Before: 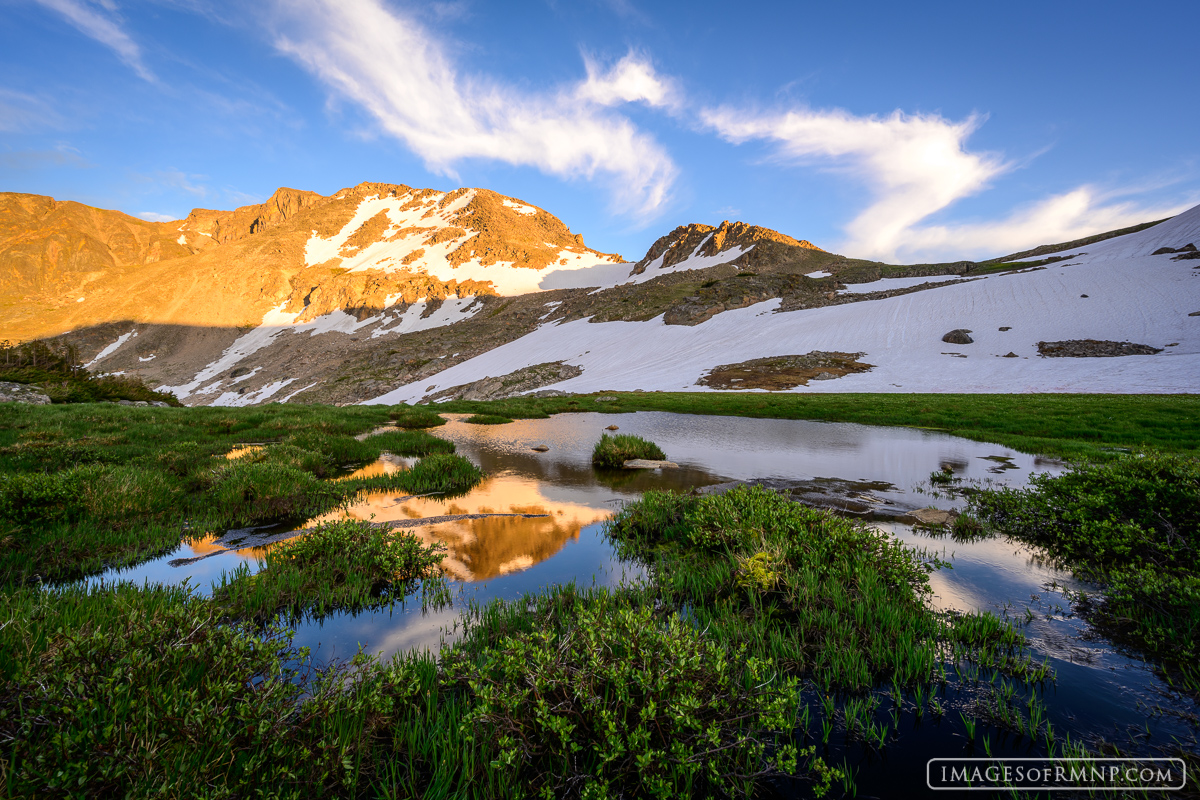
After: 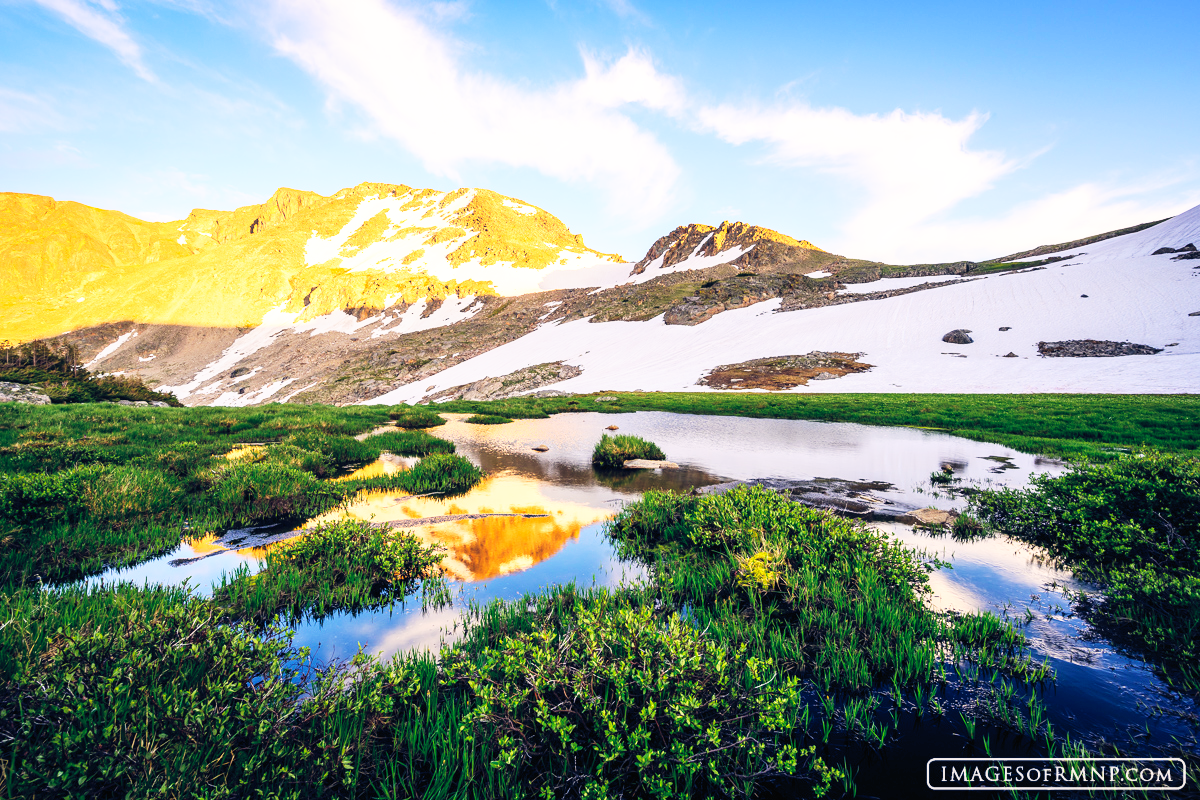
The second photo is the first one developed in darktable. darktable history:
contrast brightness saturation: brightness 0.13
base curve: curves: ch0 [(0, 0) (0.007, 0.004) (0.027, 0.03) (0.046, 0.07) (0.207, 0.54) (0.442, 0.872) (0.673, 0.972) (1, 1)], preserve colors none
color balance rgb: shadows lift › hue 87.51°, highlights gain › chroma 3.21%, highlights gain › hue 55.1°, global offset › chroma 0.15%, global offset › hue 253.66°, linear chroma grading › global chroma 0.5%
